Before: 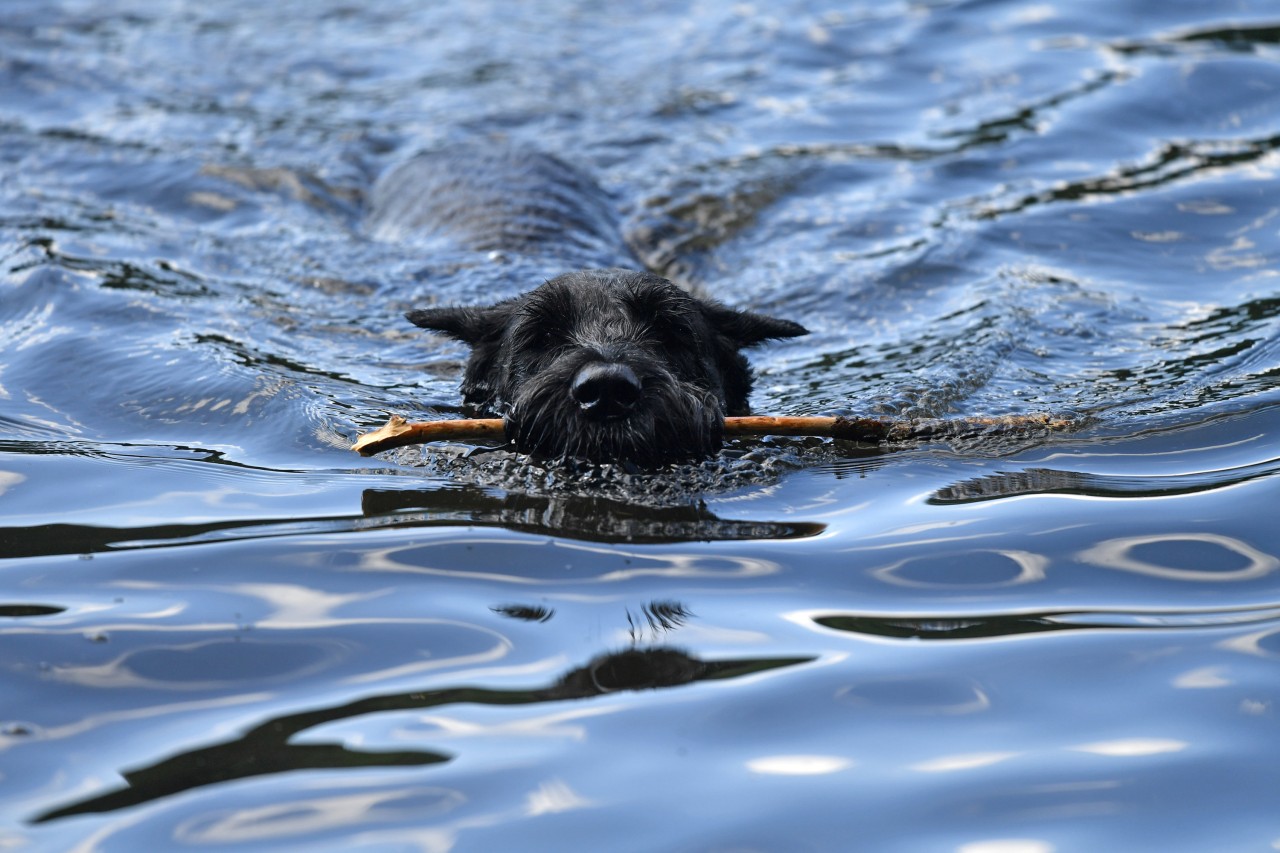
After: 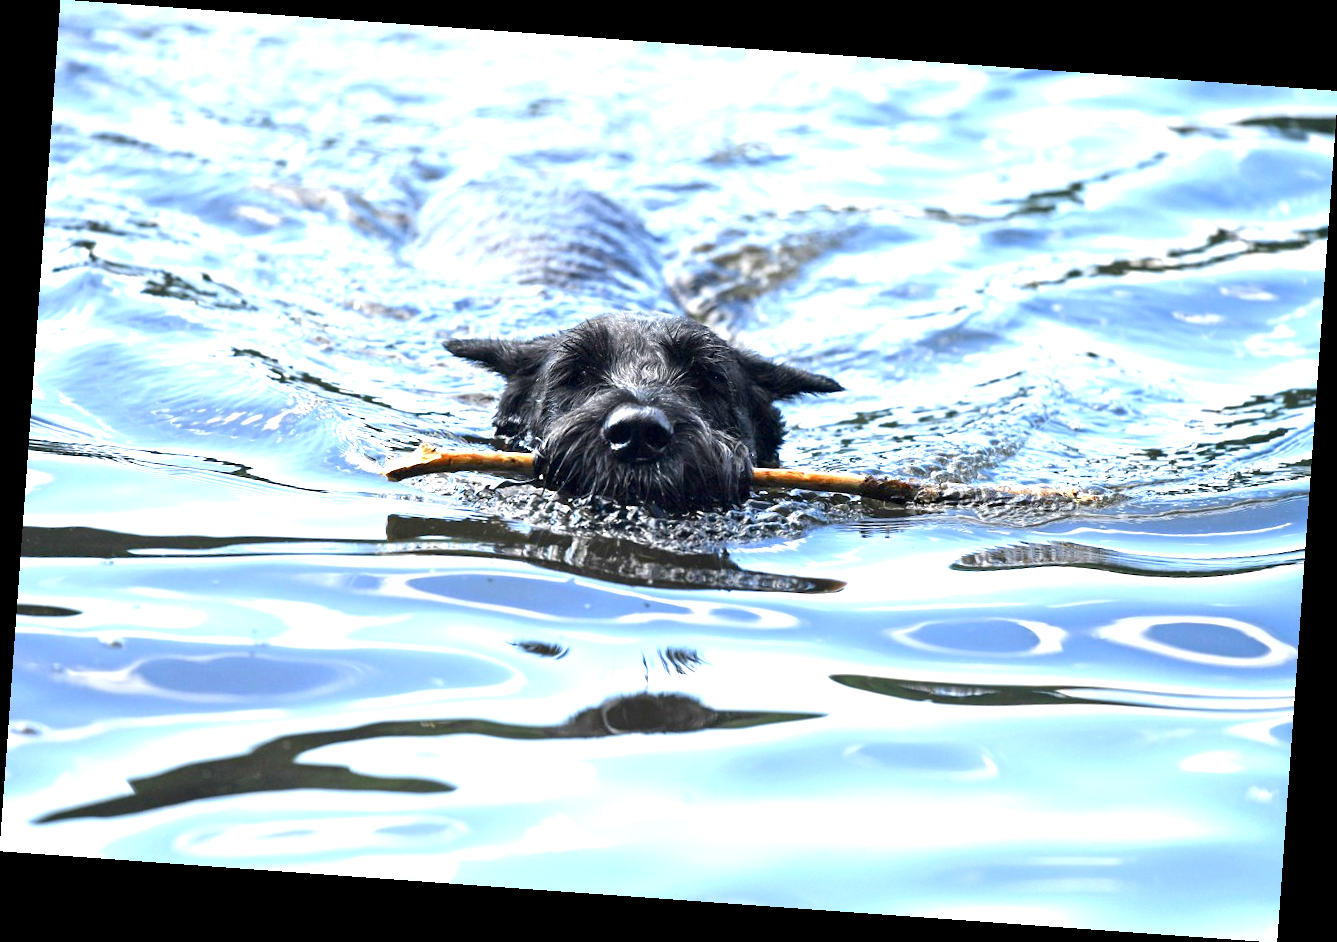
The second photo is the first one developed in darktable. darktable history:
color balance rgb: global vibrance 6.81%, saturation formula JzAzBz (2021)
exposure: black level correction 0.001, exposure 1.84 EV, compensate highlight preservation false
rotate and perspective: rotation 4.1°, automatic cropping off
